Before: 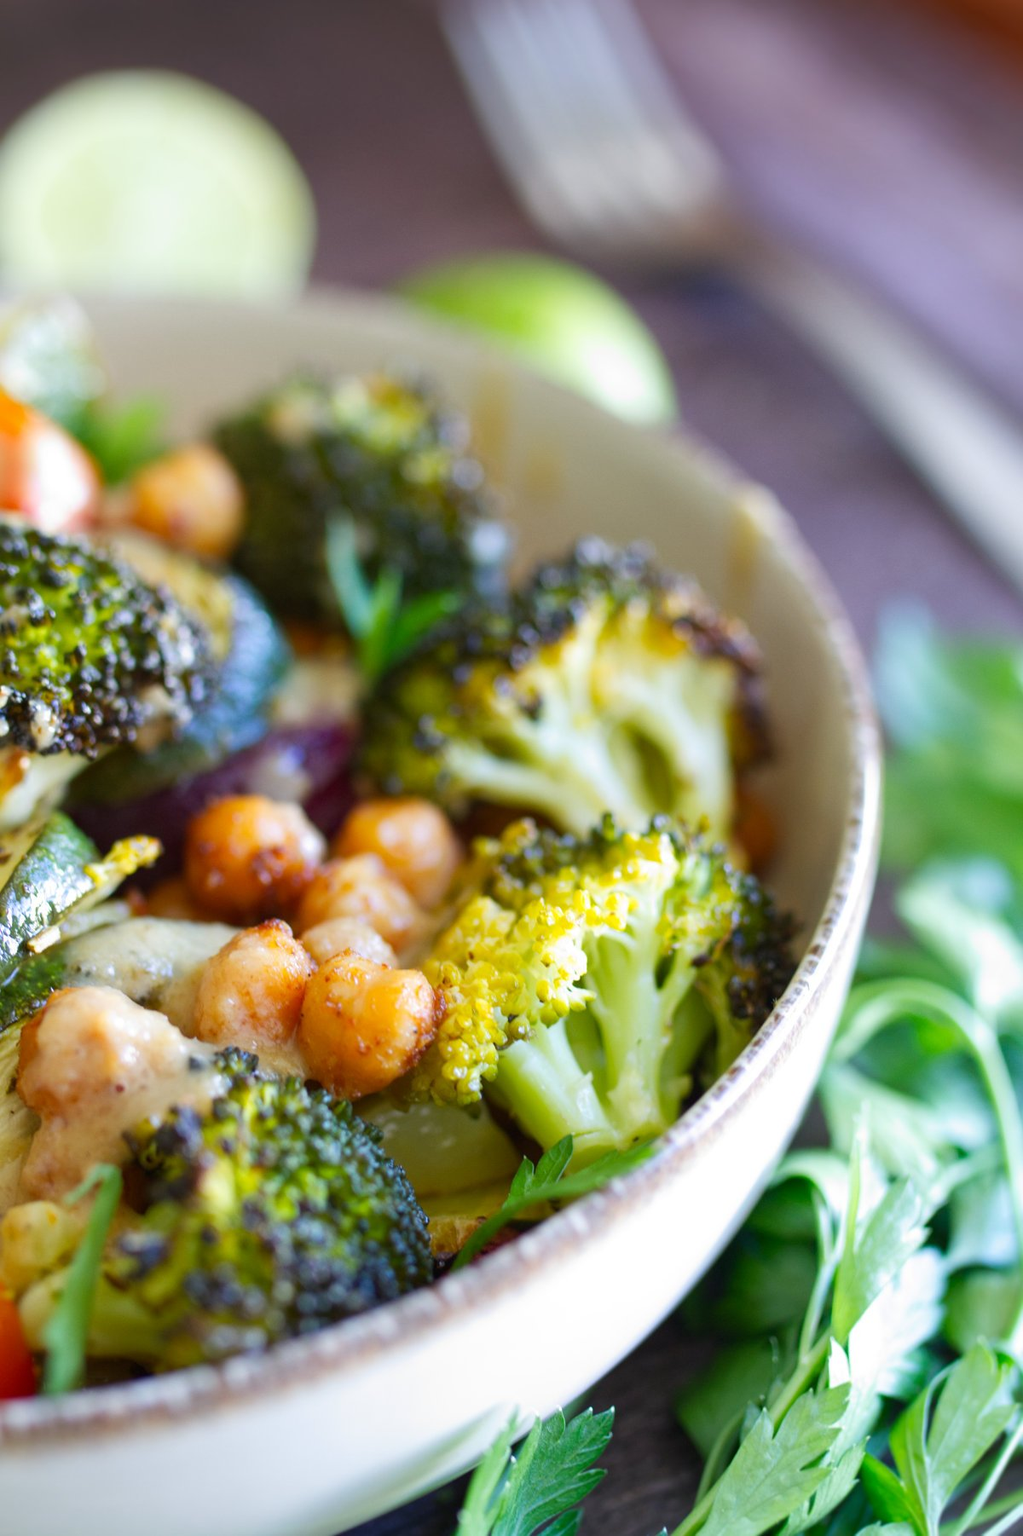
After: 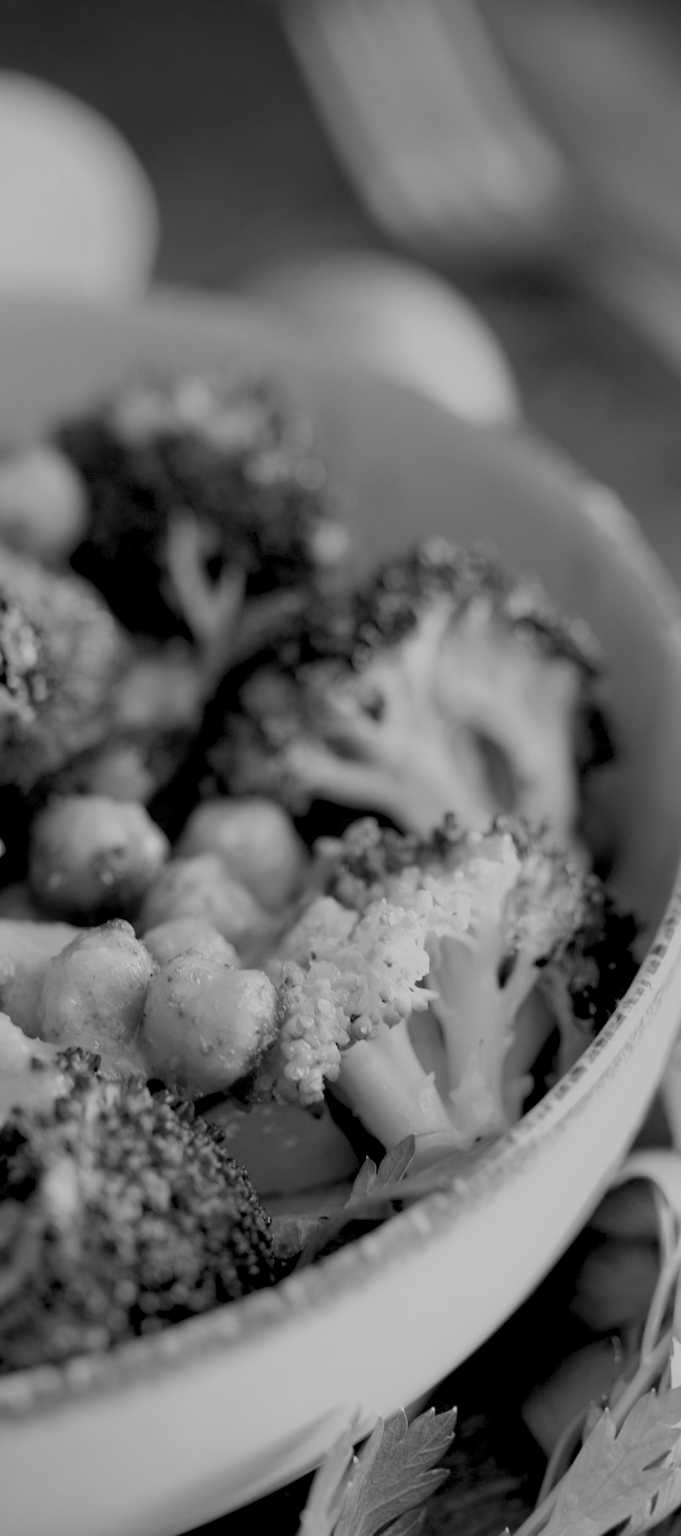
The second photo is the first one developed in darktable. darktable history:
monochrome: a 79.32, b 81.83, size 1.1
crop and rotate: left 15.446%, right 17.836%
color correction: saturation 0.2
color balance: lift [0.975, 0.993, 1, 1.015], gamma [1.1, 1, 1, 0.945], gain [1, 1.04, 1, 0.95]
